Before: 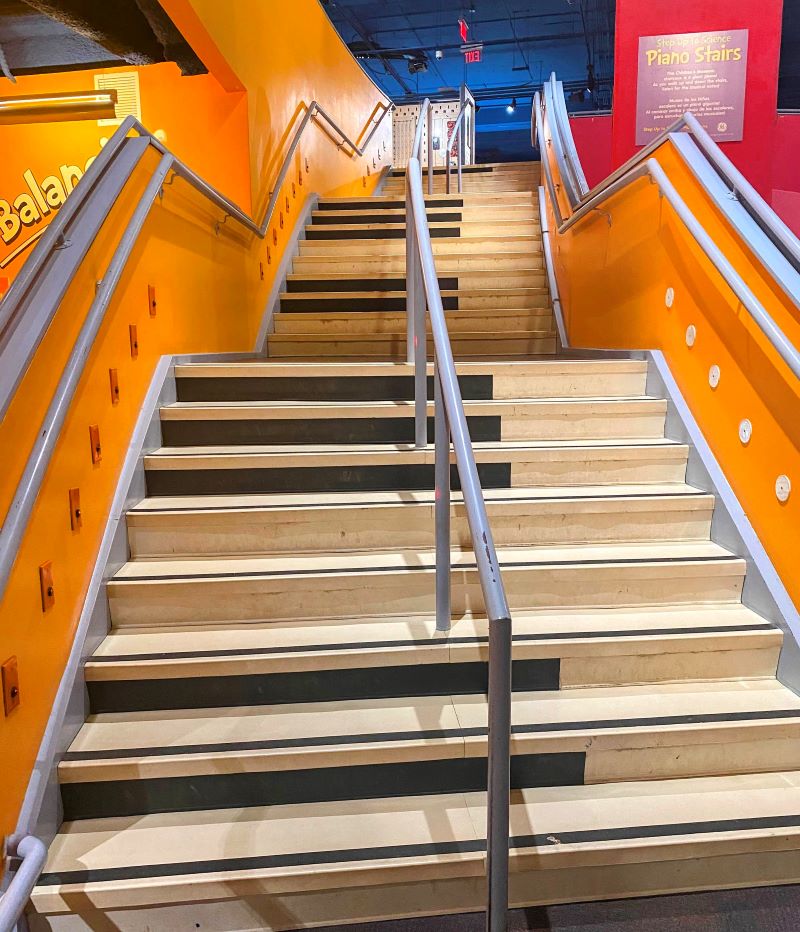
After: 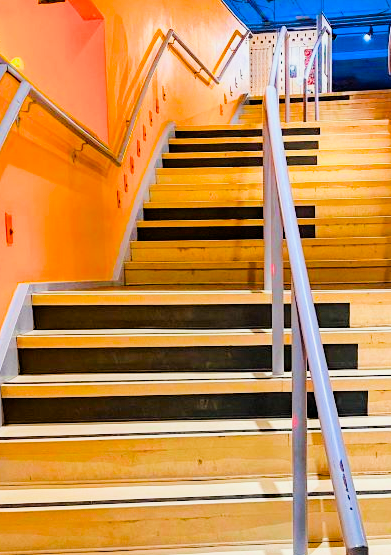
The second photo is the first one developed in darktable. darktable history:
crop: left 17.942%, top 7.735%, right 33.096%, bottom 32.641%
haze removal: compatibility mode true, adaptive false
color balance rgb: linear chroma grading › global chroma 15.296%, perceptual saturation grading › global saturation 14.657%, perceptual brilliance grading › mid-tones 10.676%, perceptual brilliance grading › shadows 14.207%, global vibrance 20%
contrast brightness saturation: brightness -0.018, saturation 0.344
exposure: black level correction 0, exposure 0.498 EV, compensate exposure bias true, compensate highlight preservation false
color correction: highlights b* 0.022, saturation 0.869
filmic rgb: black relative exposure -5.02 EV, white relative exposure 3.98 EV, hardness 2.89, contrast 1.296, highlights saturation mix -30.34%
